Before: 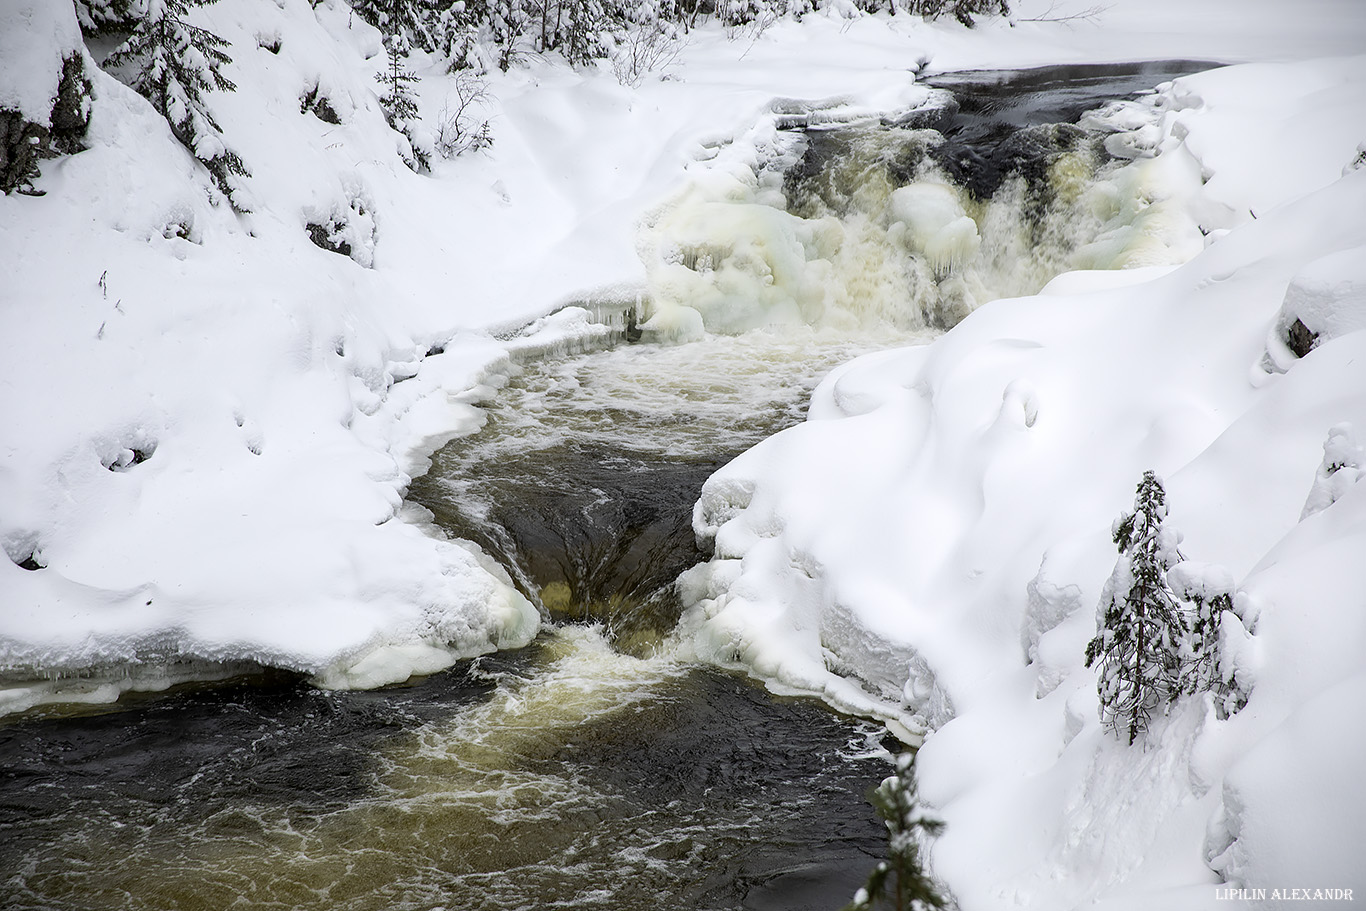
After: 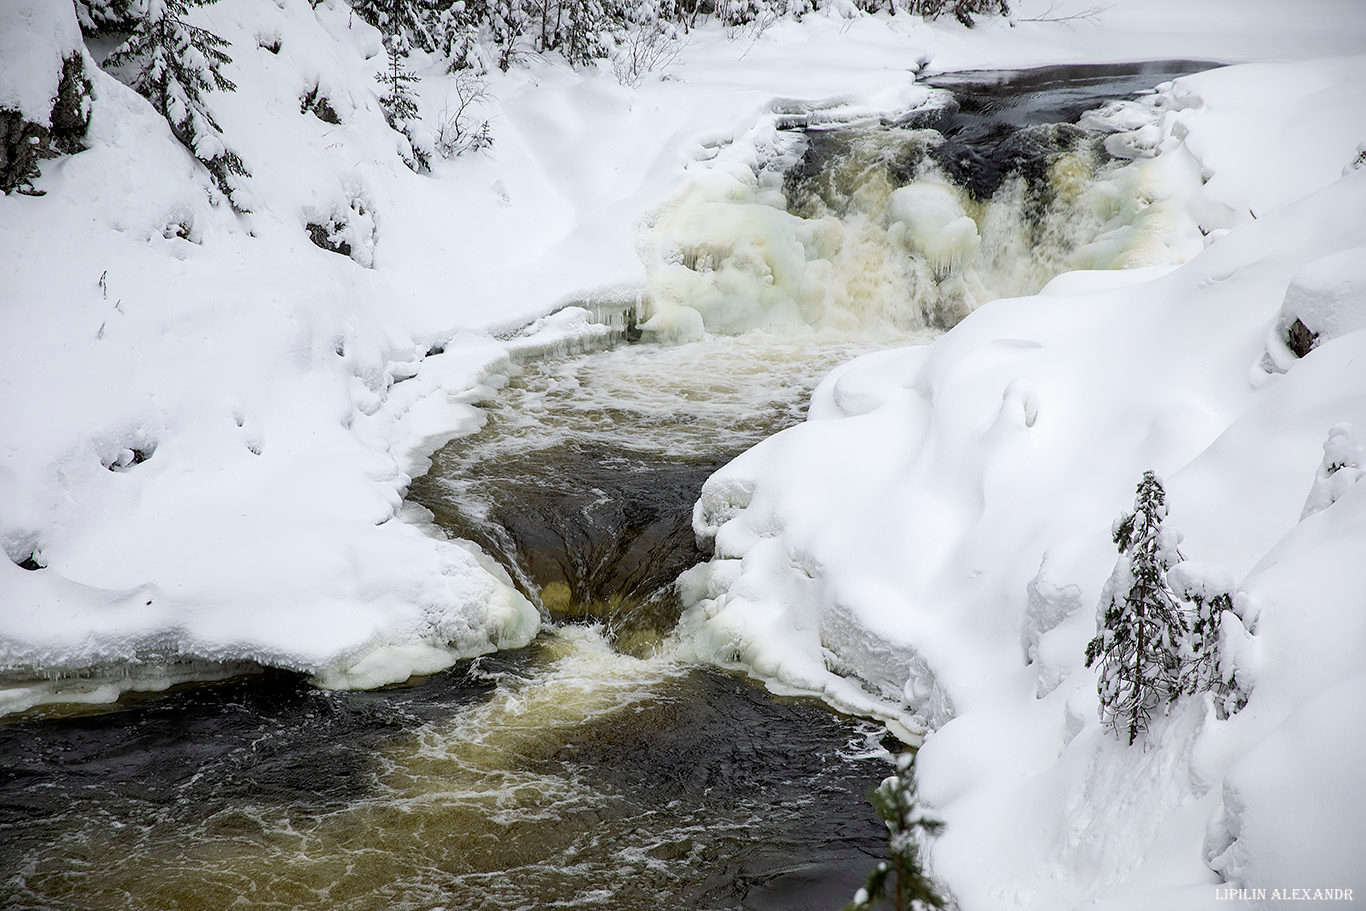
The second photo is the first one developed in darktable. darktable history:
tone equalizer: -7 EV 0.202 EV, -6 EV 0.137 EV, -5 EV 0.071 EV, -4 EV 0.03 EV, -2 EV -0.032 EV, -1 EV -0.061 EV, +0 EV -0.045 EV, edges refinement/feathering 500, mask exposure compensation -1.57 EV, preserve details no
